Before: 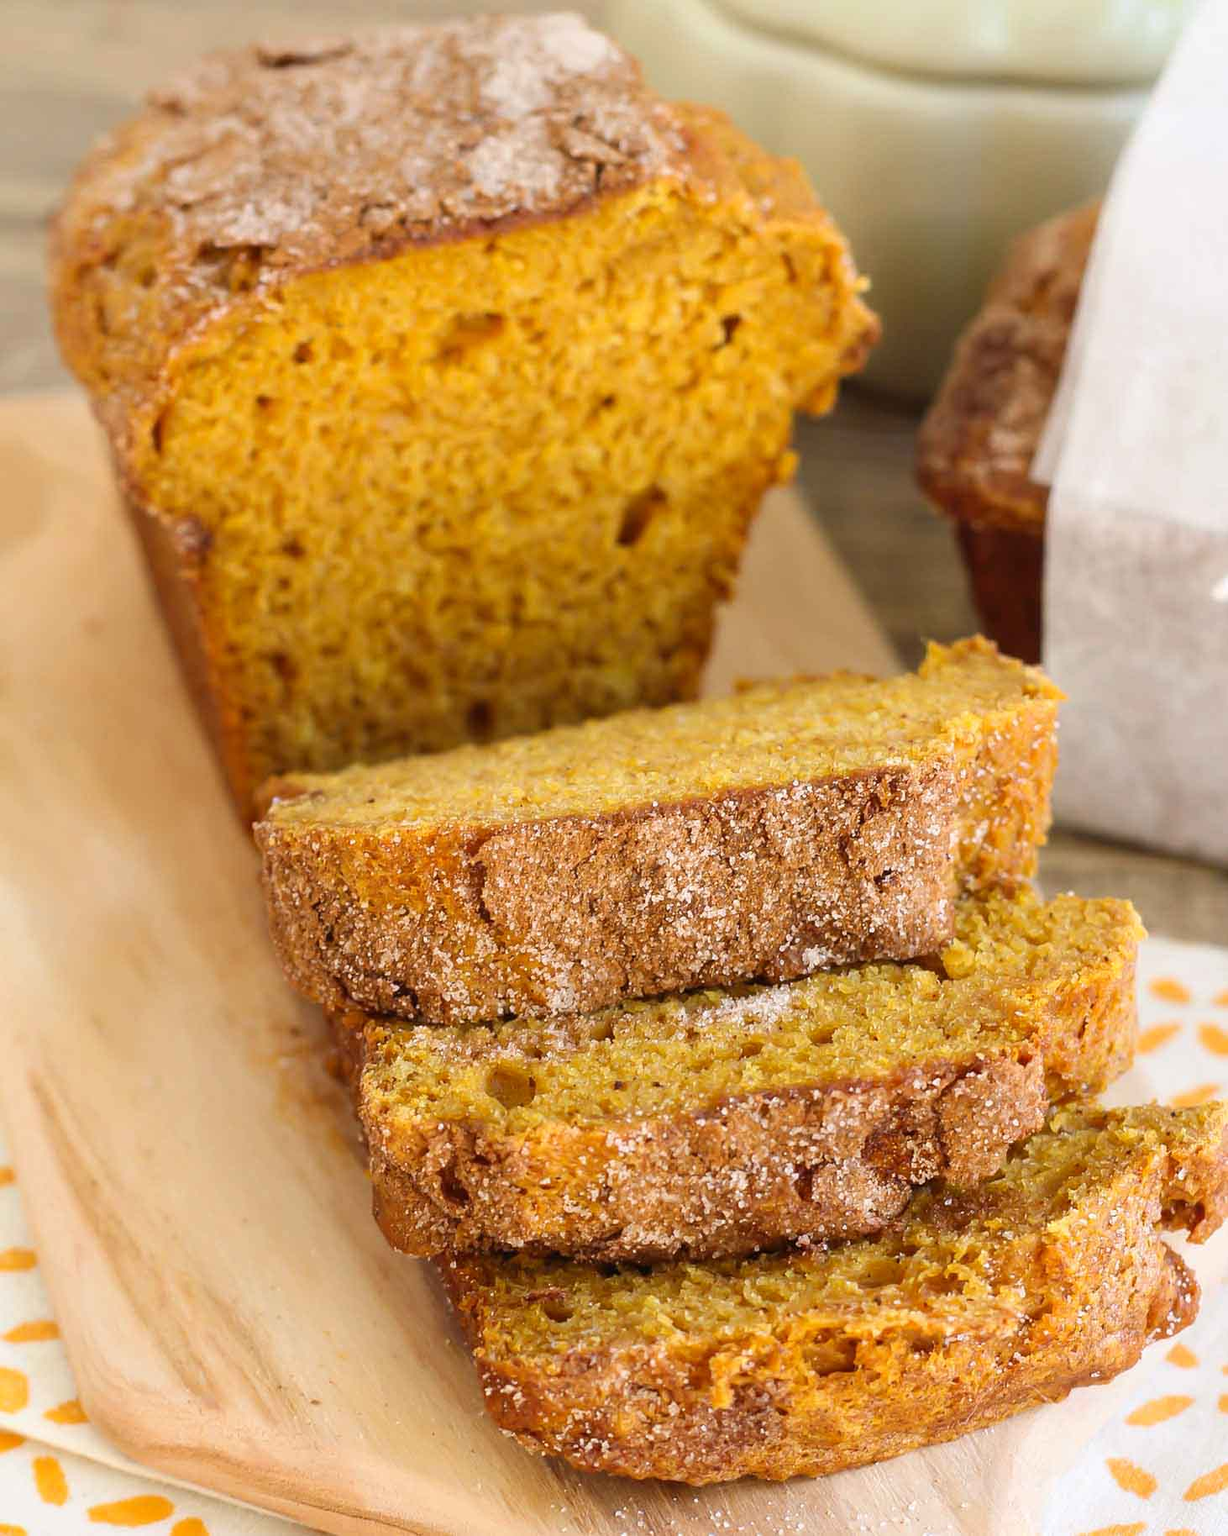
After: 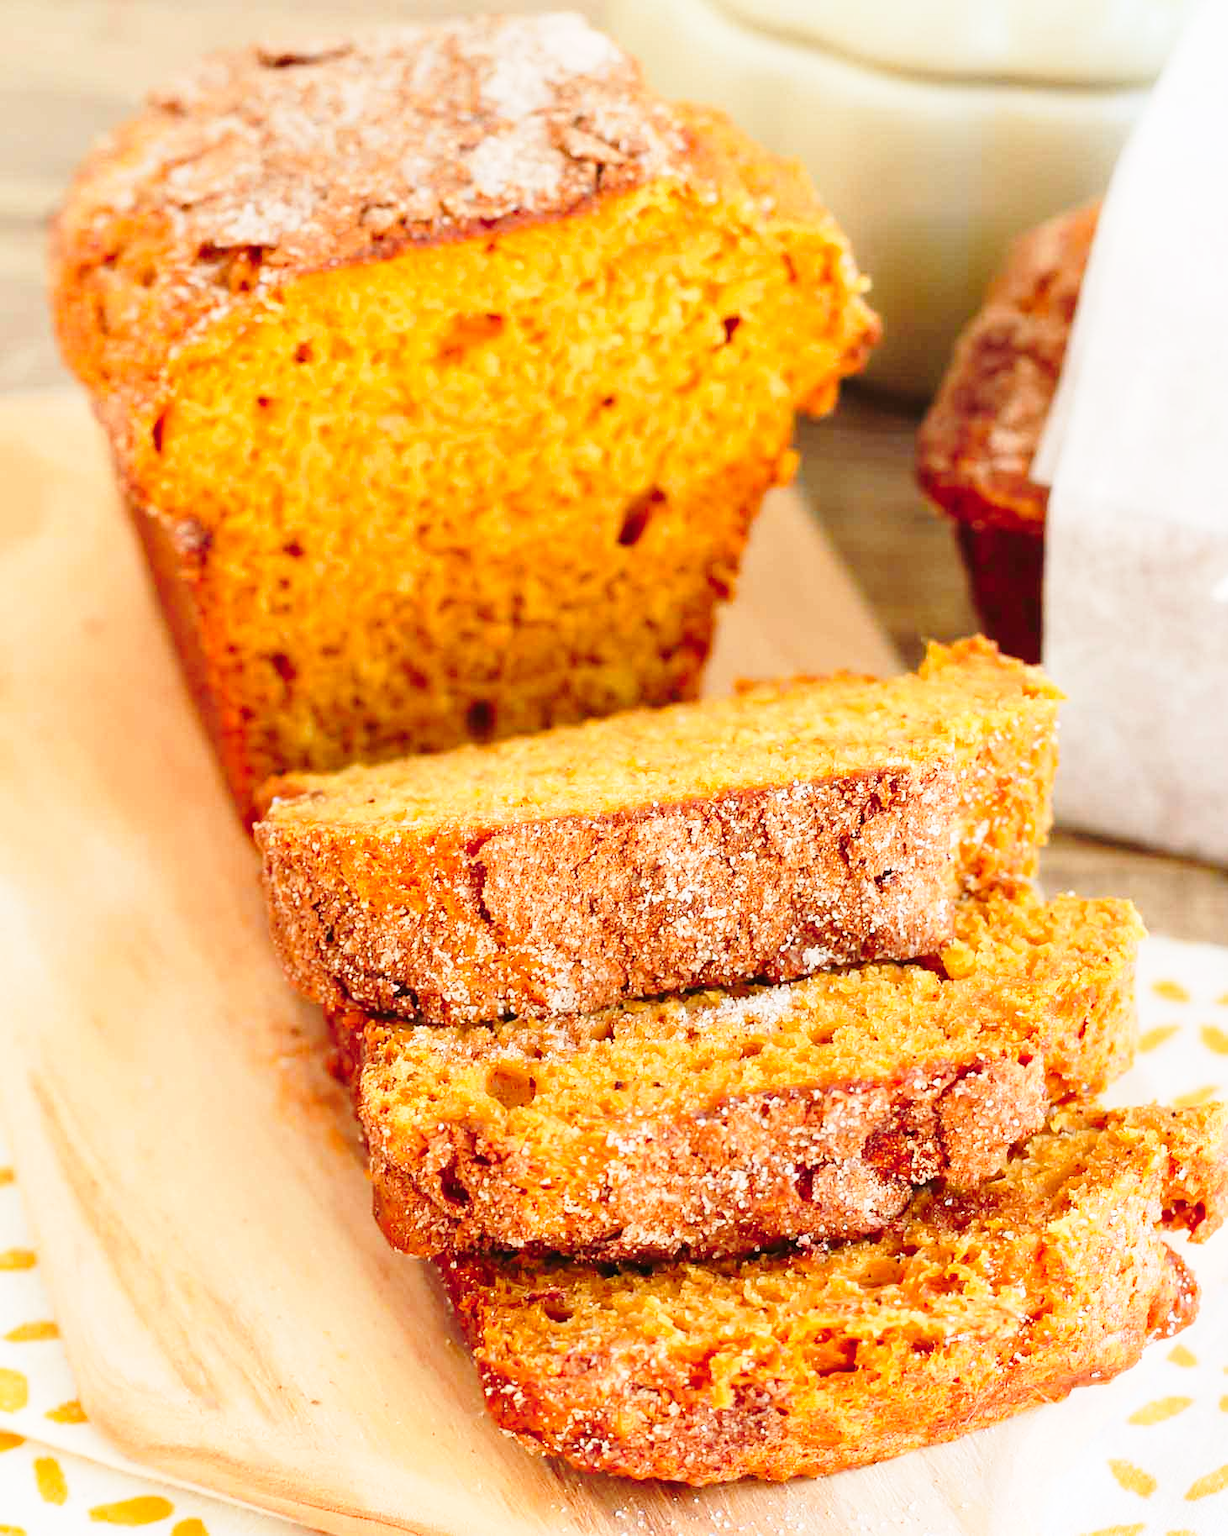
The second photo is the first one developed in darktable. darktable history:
color zones: curves: ch1 [(0.235, 0.558) (0.75, 0.5)]; ch2 [(0.25, 0.462) (0.749, 0.457)]
base curve: curves: ch0 [(0, 0) (0.028, 0.03) (0.121, 0.232) (0.46, 0.748) (0.859, 0.968) (1, 1)], preserve colors none
